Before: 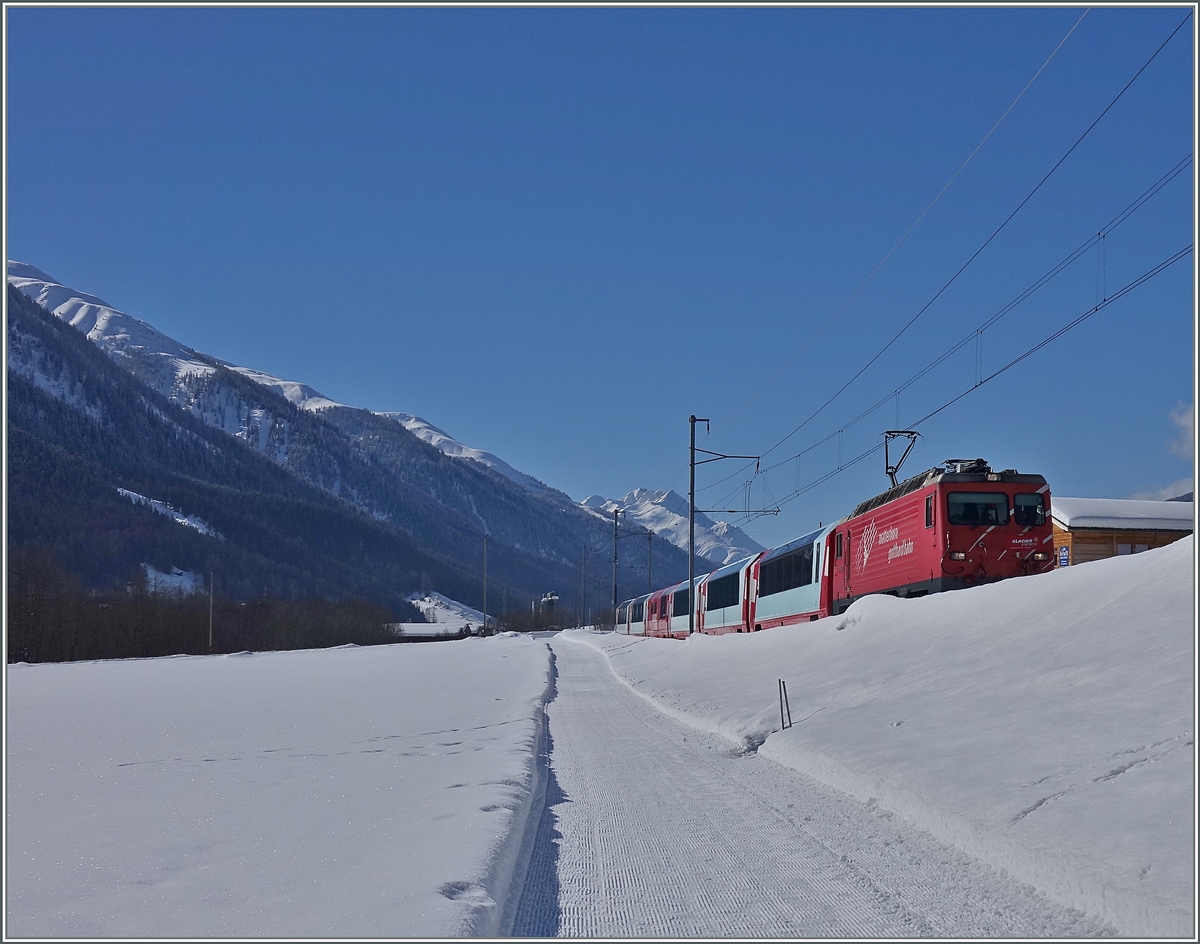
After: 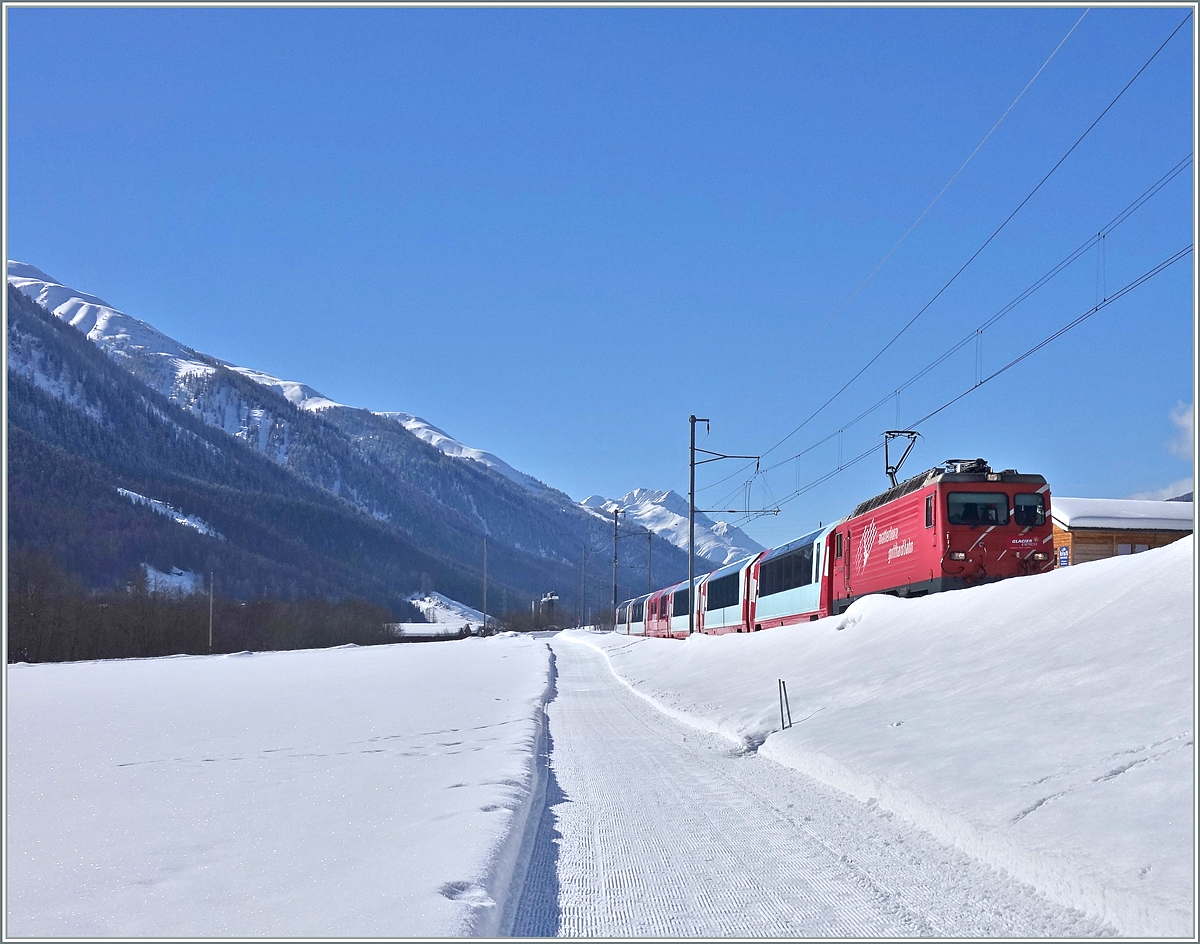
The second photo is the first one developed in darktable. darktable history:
exposure: black level correction 0, exposure 0.933 EV, compensate highlight preservation false
